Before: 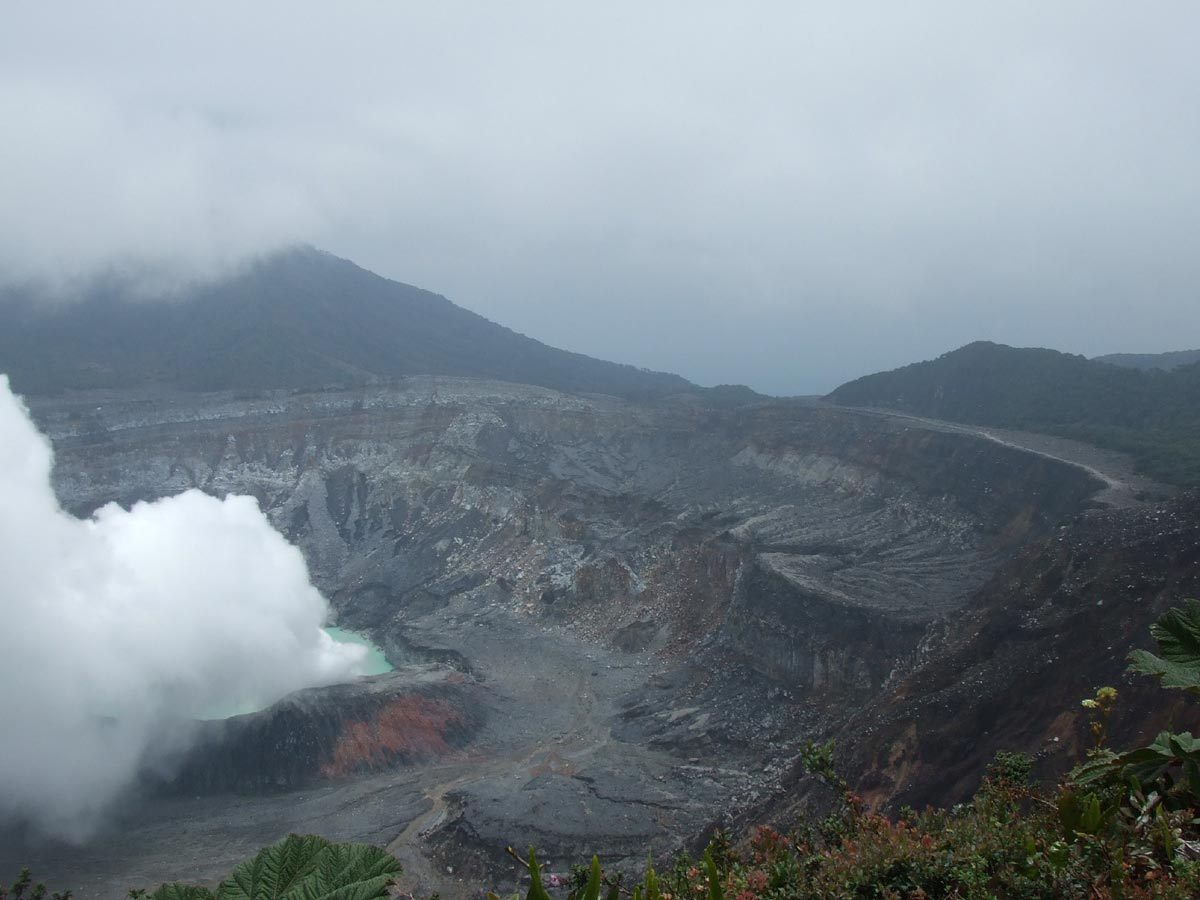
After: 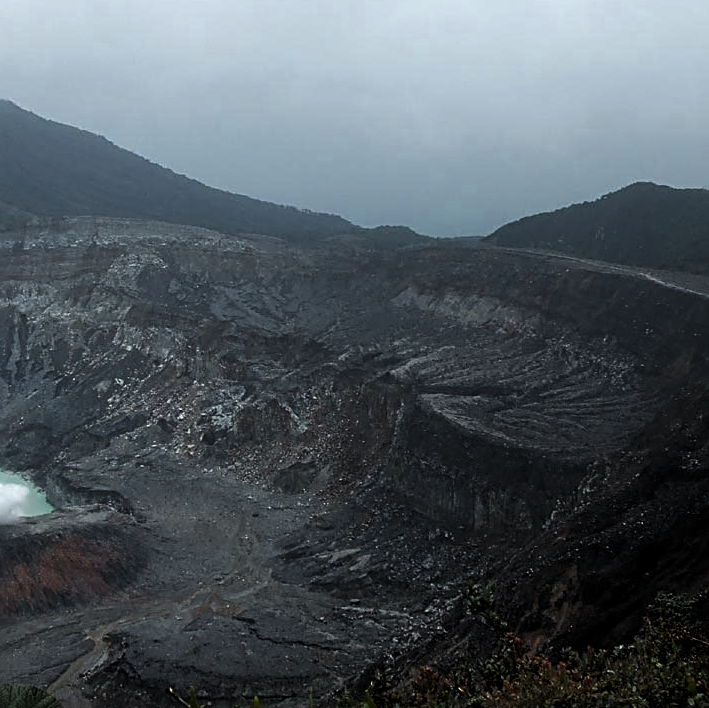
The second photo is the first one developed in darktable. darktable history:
sharpen: radius 2.531, amount 0.628
exposure: compensate highlight preservation false
crop and rotate: left 28.256%, top 17.734%, right 12.656%, bottom 3.573%
levels: levels [0.101, 0.578, 0.953]
contrast brightness saturation: contrast 0.08, saturation 0.2
color zones: curves: ch0 [(0.018, 0.548) (0.197, 0.654) (0.425, 0.447) (0.605, 0.658) (0.732, 0.579)]; ch1 [(0.105, 0.531) (0.224, 0.531) (0.386, 0.39) (0.618, 0.456) (0.732, 0.456) (0.956, 0.421)]; ch2 [(0.039, 0.583) (0.215, 0.465) (0.399, 0.544) (0.465, 0.548) (0.614, 0.447) (0.724, 0.43) (0.882, 0.623) (0.956, 0.632)]
